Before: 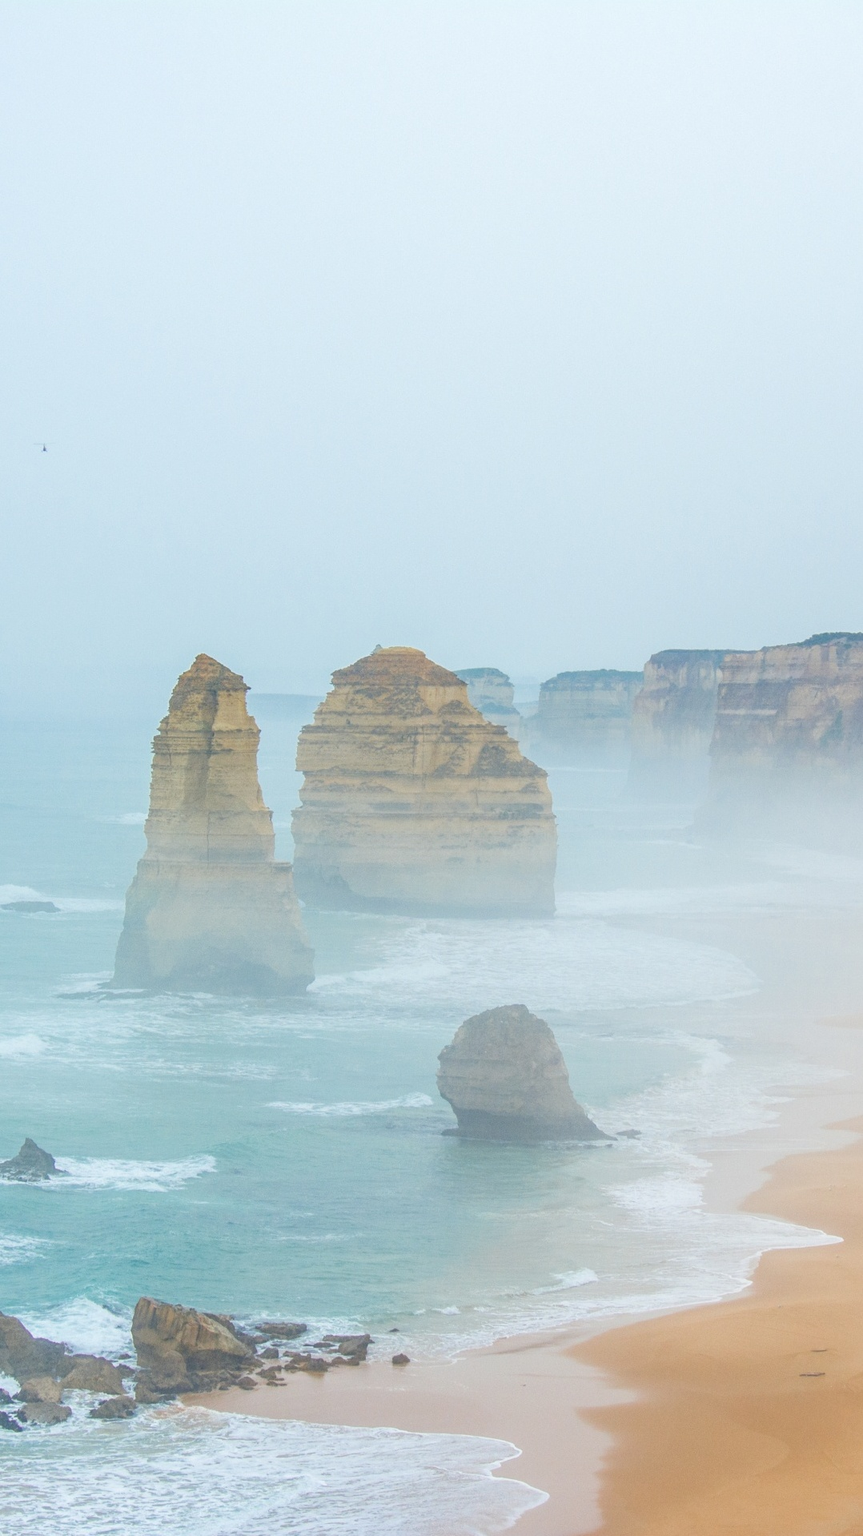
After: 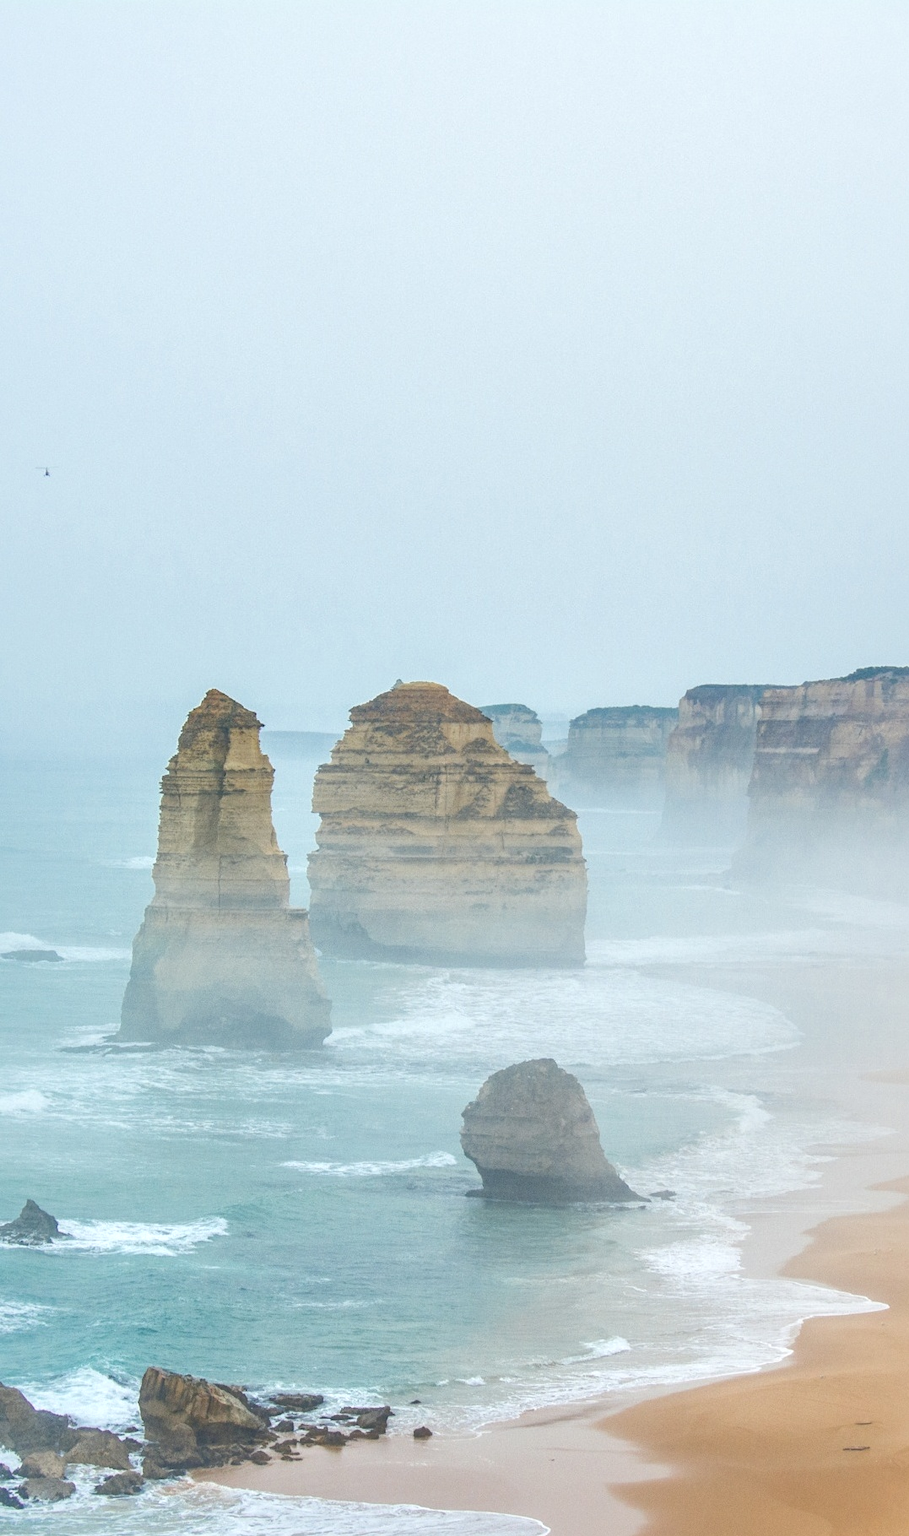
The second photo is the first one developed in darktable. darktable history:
crop and rotate: top 0%, bottom 5.097%
local contrast: mode bilateral grid, contrast 100, coarseness 100, detail 165%, midtone range 0.2
